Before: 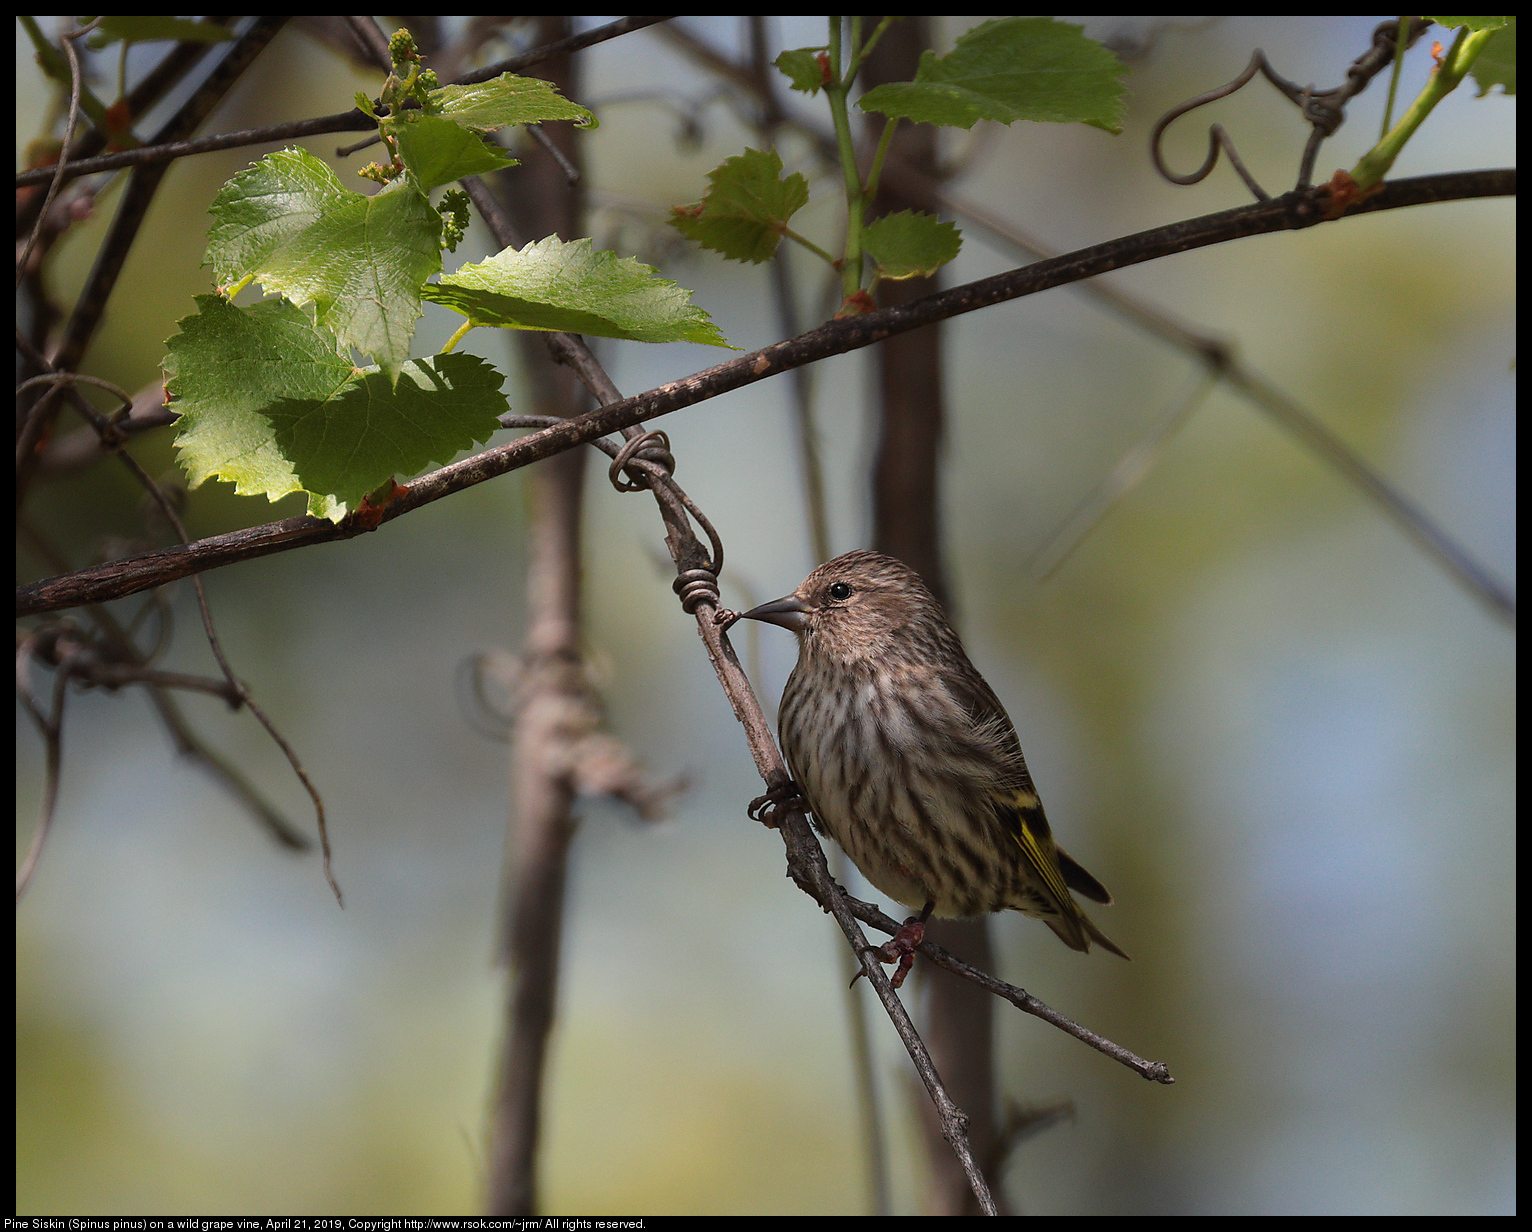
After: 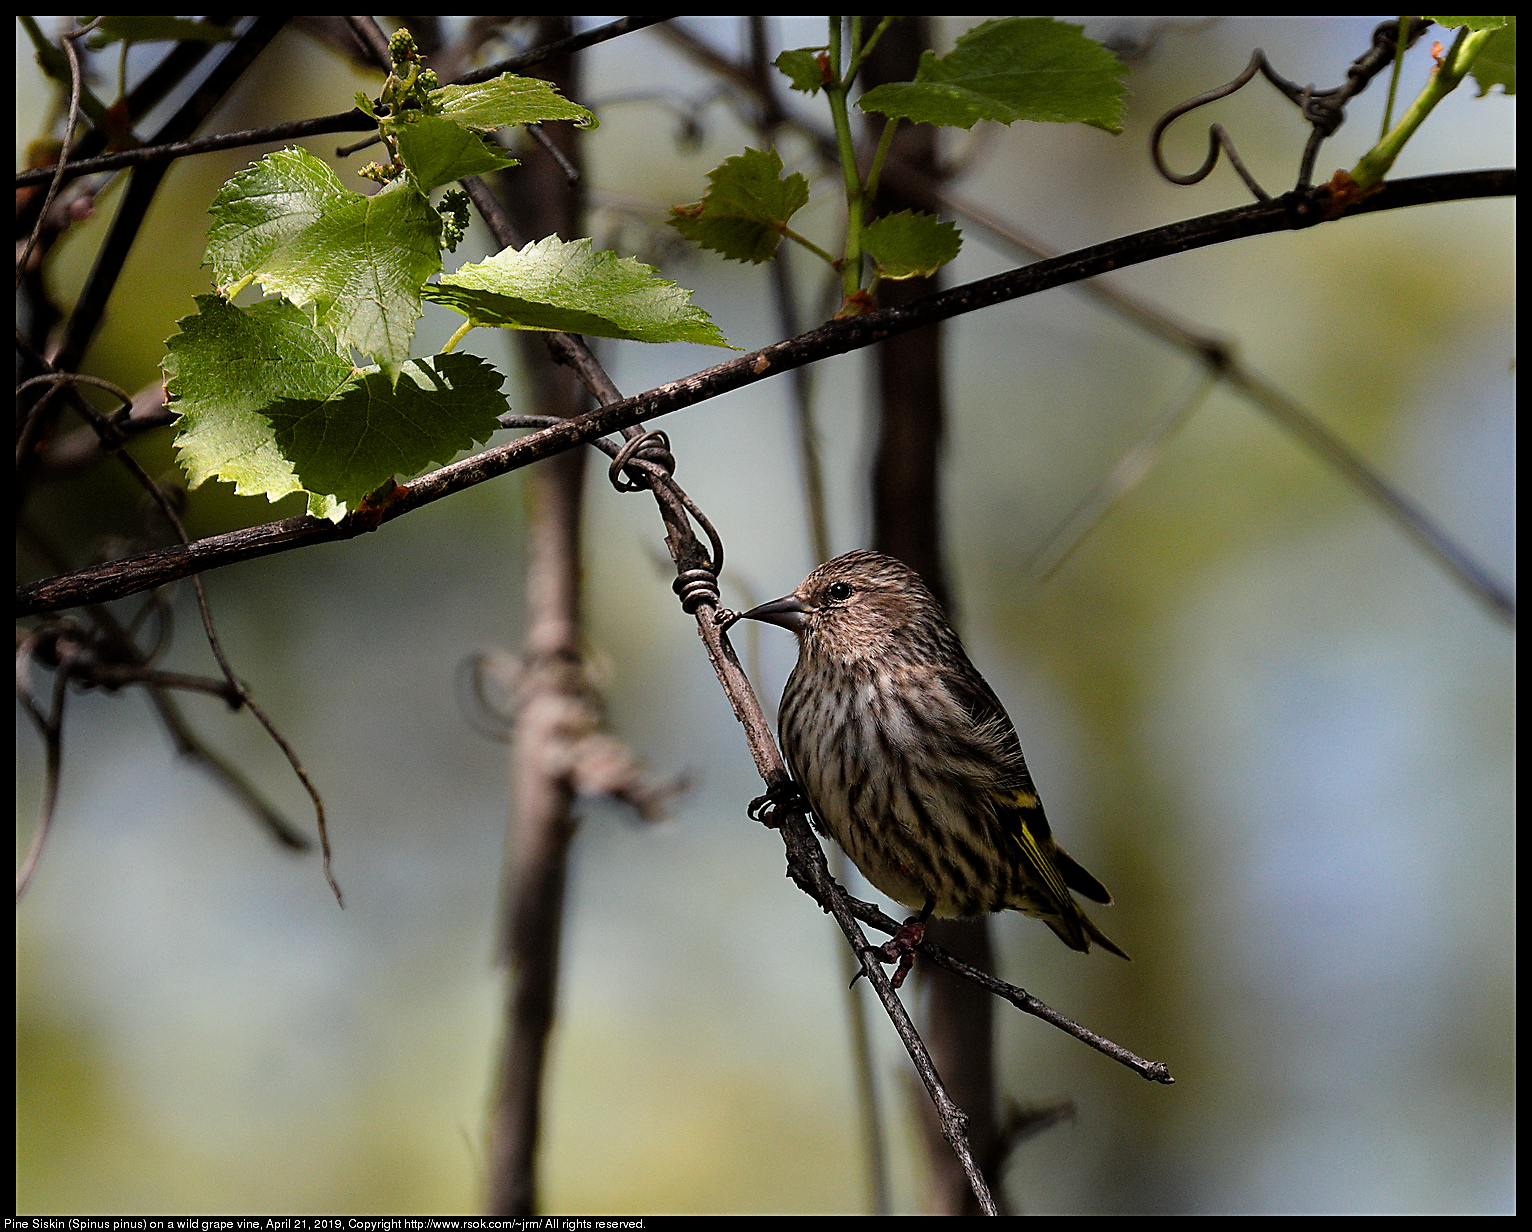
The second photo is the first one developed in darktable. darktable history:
filmic rgb: black relative exposure -8.71 EV, white relative exposure 2.7 EV, target black luminance 0%, hardness 6.26, latitude 77.45%, contrast 1.328, shadows ↔ highlights balance -0.312%, preserve chrominance max RGB, iterations of high-quality reconstruction 0
sharpen: on, module defaults
shadows and highlights: shadows 21, highlights -80.77, soften with gaussian
color balance rgb: perceptual saturation grading › global saturation 20%, perceptual saturation grading › highlights -24.776%, perceptual saturation grading › shadows 25.97%
